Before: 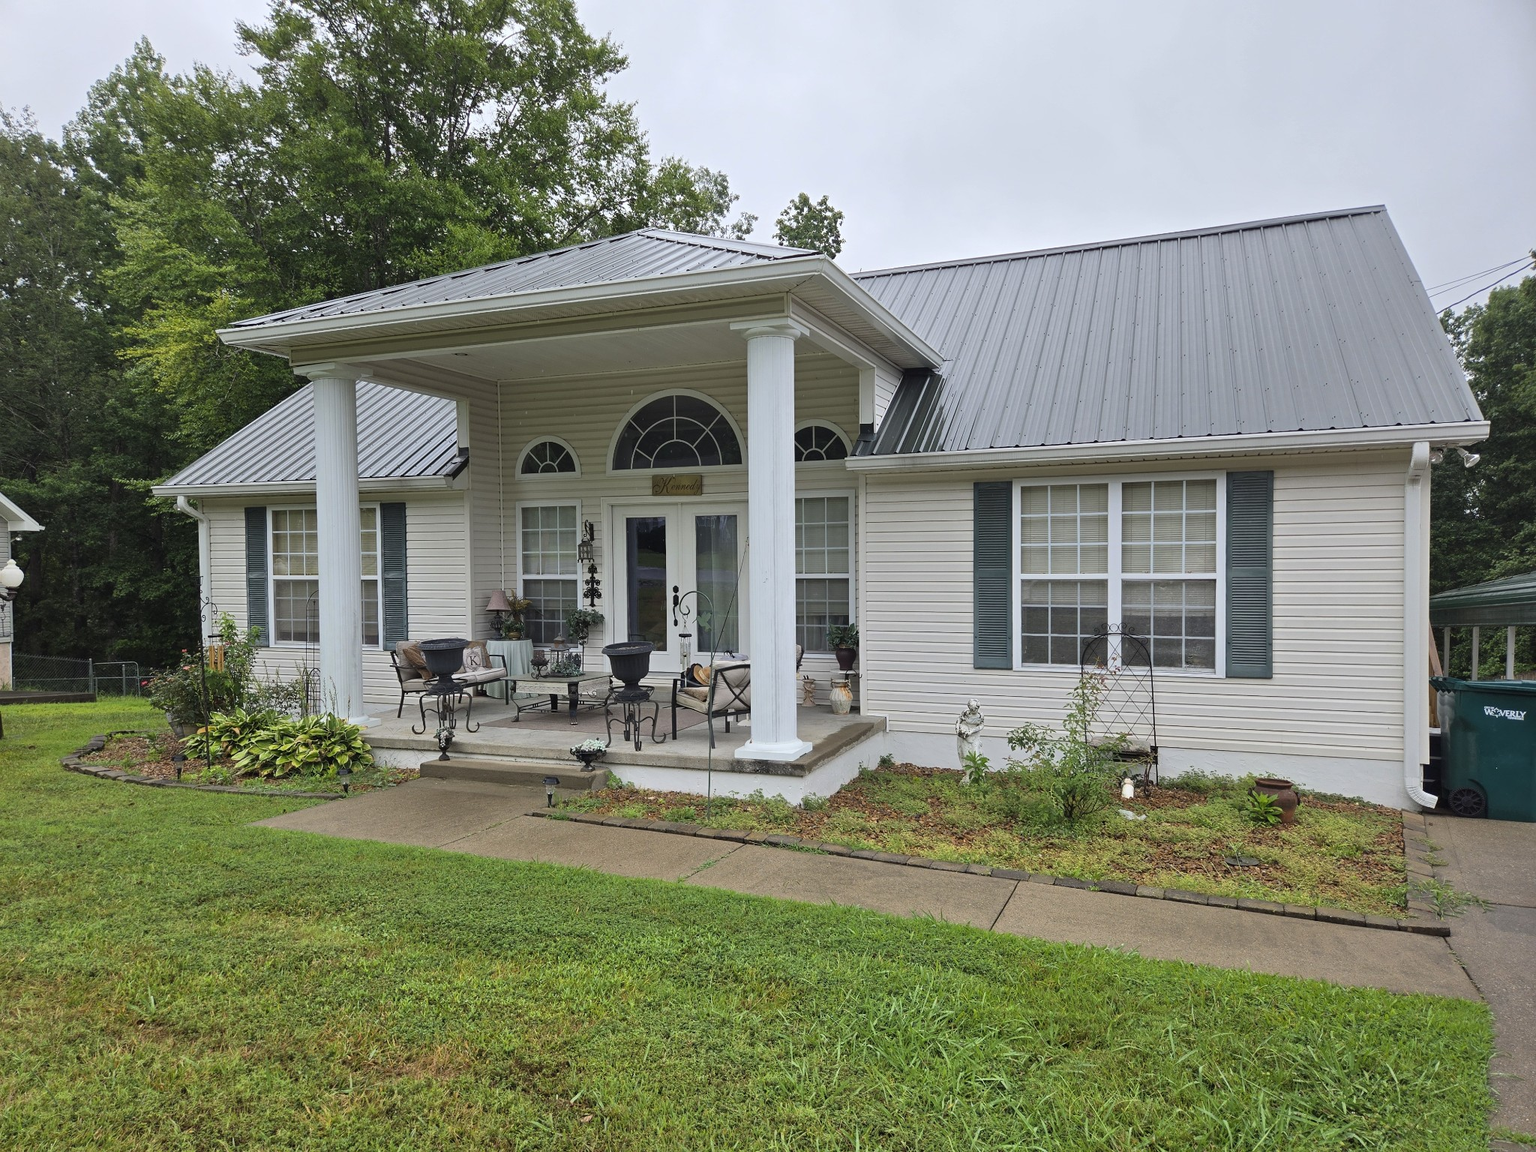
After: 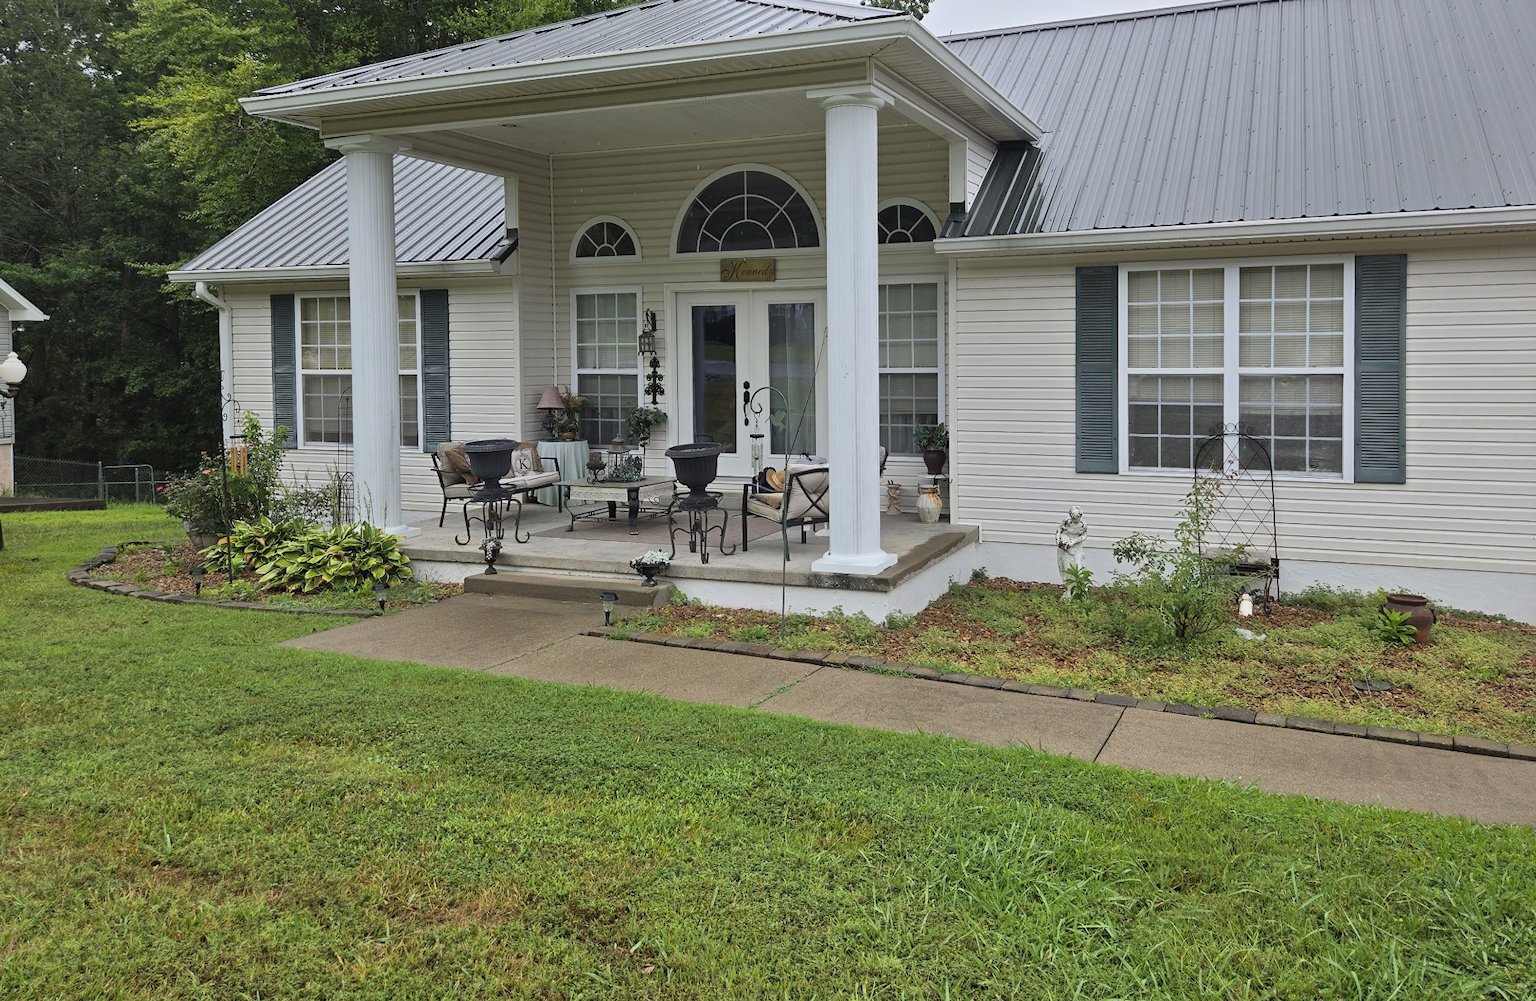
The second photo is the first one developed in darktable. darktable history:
crop: top 20.916%, right 9.437%, bottom 0.316%
tone equalizer: -8 EV -0.002 EV, -7 EV 0.005 EV, -6 EV -0.009 EV, -5 EV 0.011 EV, -4 EV -0.012 EV, -3 EV 0.007 EV, -2 EV -0.062 EV, -1 EV -0.293 EV, +0 EV -0.582 EV, smoothing diameter 2%, edges refinement/feathering 20, mask exposure compensation -1.57 EV, filter diffusion 5
